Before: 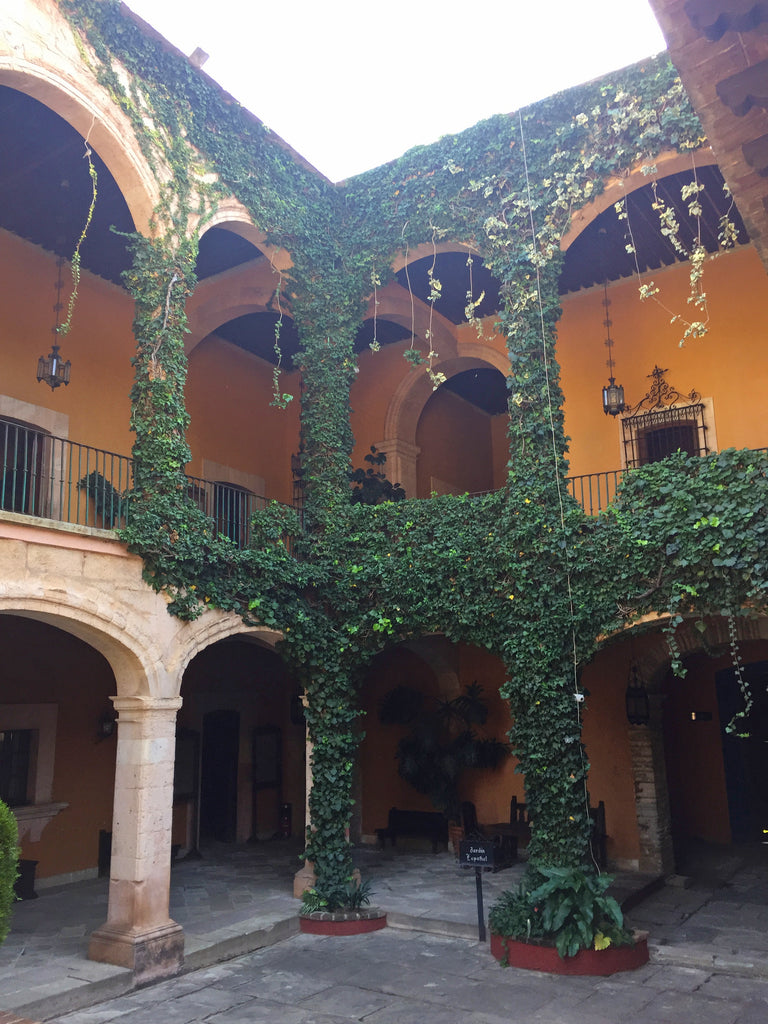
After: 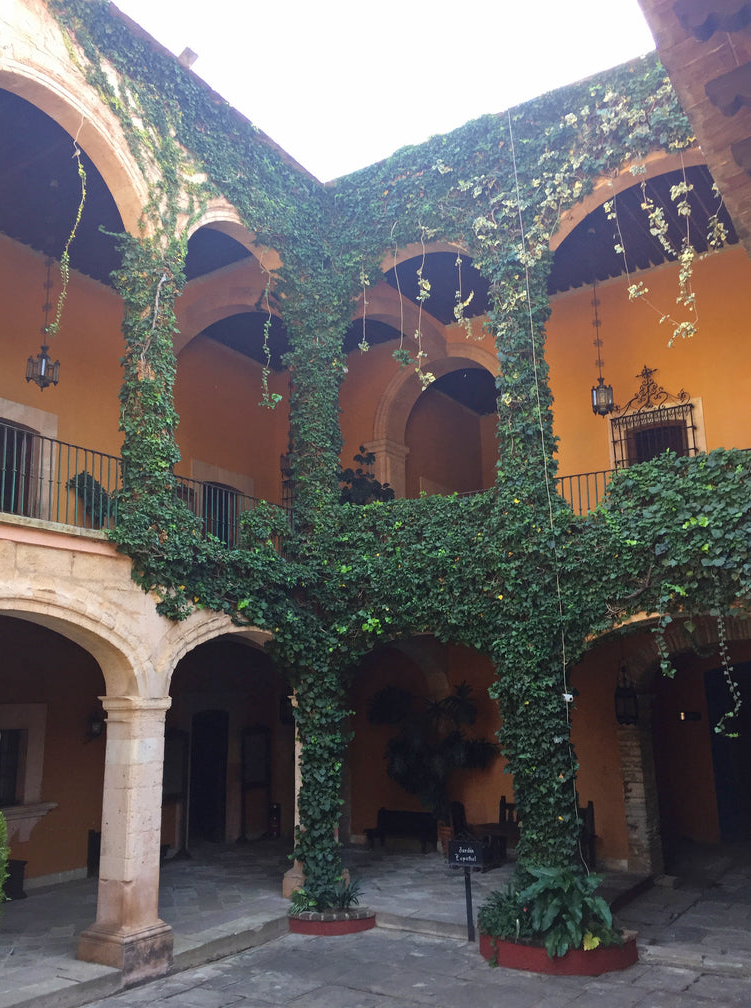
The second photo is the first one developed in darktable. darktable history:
crop and rotate: left 1.438%, right 0.751%, bottom 1.492%
